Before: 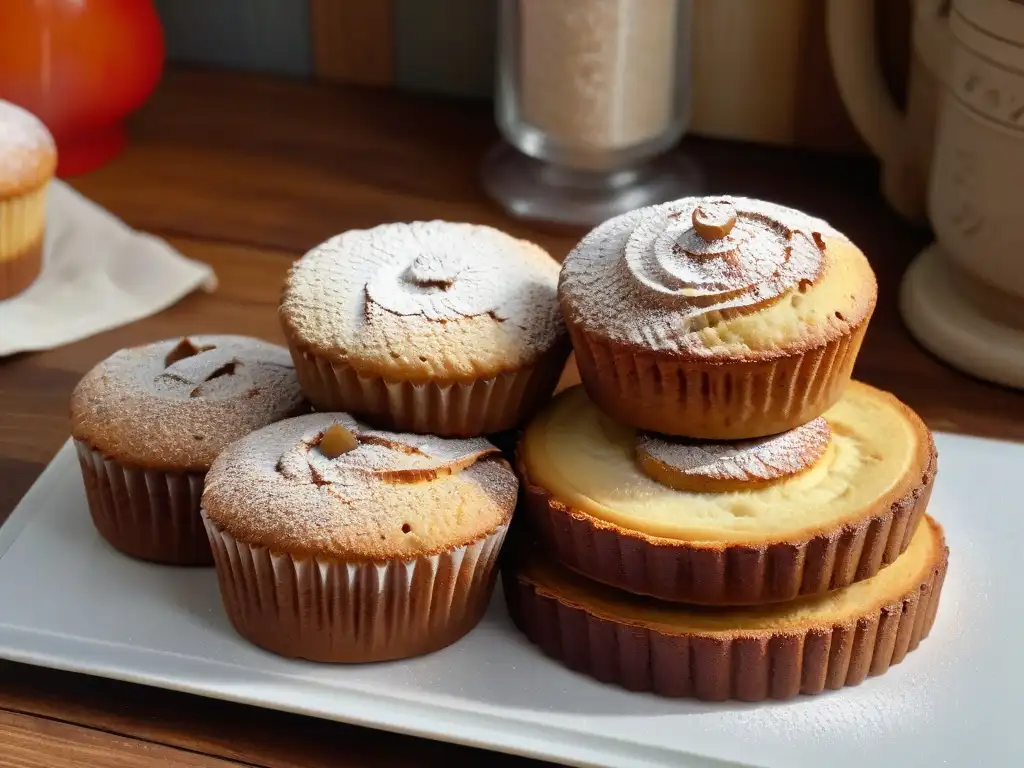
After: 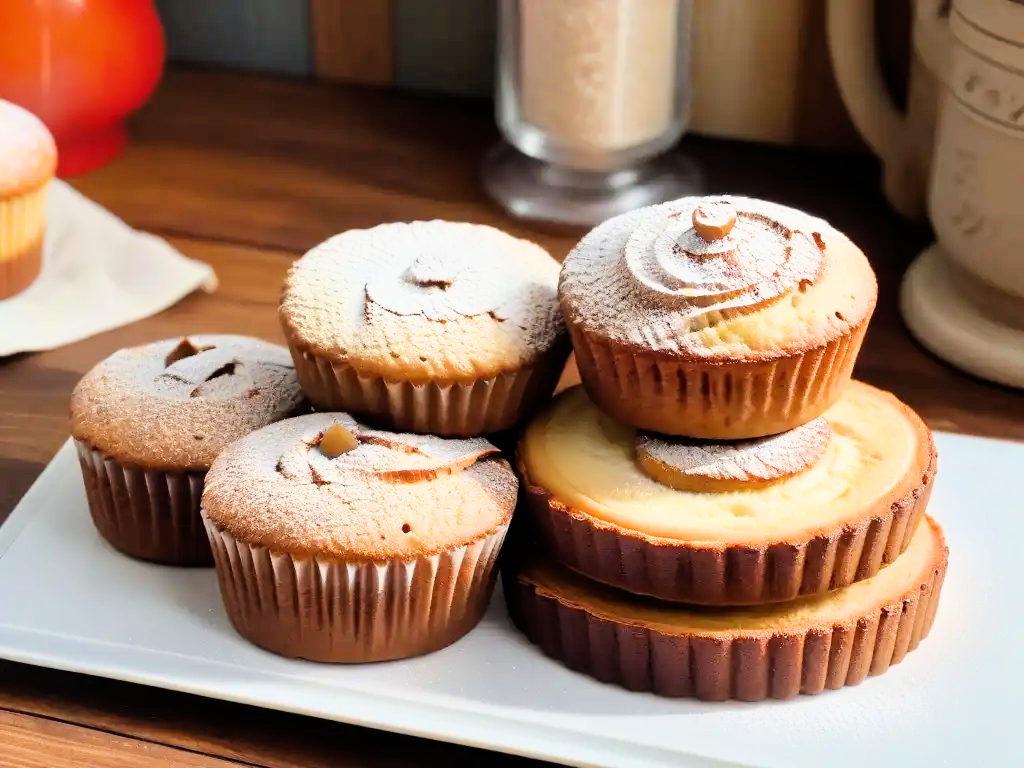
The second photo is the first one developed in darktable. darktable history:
filmic rgb: black relative exposure -7.65 EV, white relative exposure 4.56 EV, hardness 3.61, color science v6 (2022)
tone equalizer: -8 EV -0.417 EV, -7 EV -0.389 EV, -6 EV -0.333 EV, -5 EV -0.222 EV, -3 EV 0.222 EV, -2 EV 0.333 EV, -1 EV 0.389 EV, +0 EV 0.417 EV, edges refinement/feathering 500, mask exposure compensation -1.57 EV, preserve details no
exposure: black level correction 0, exposure 1.1 EV, compensate exposure bias true, compensate highlight preservation false
